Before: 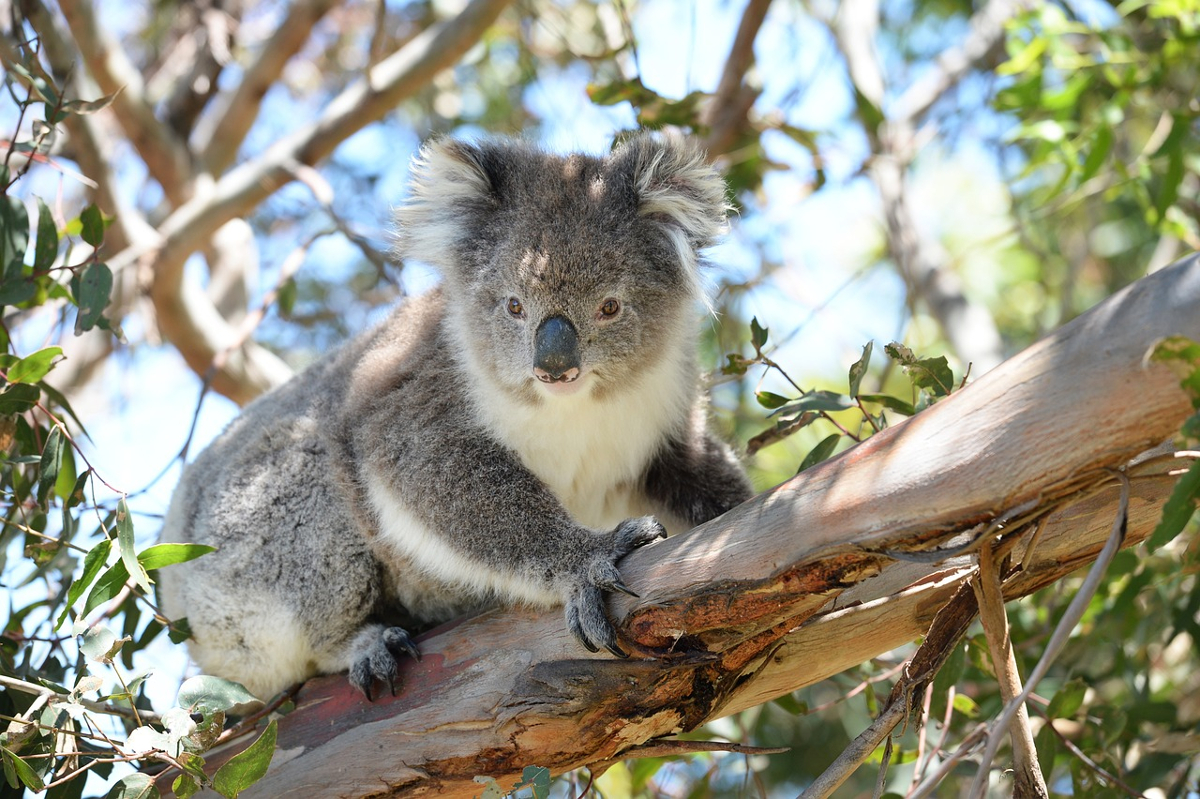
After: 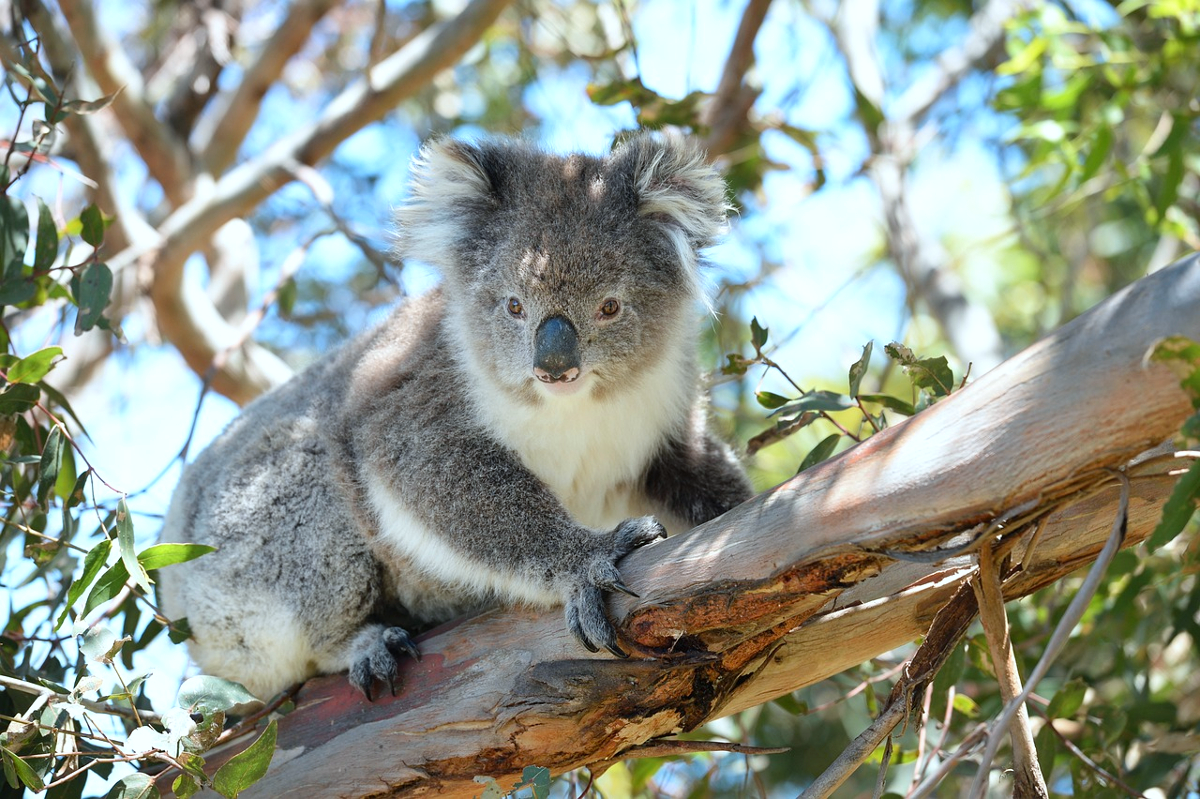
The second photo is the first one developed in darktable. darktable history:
color calibration: output R [1.063, -0.012, -0.003, 0], output G [0, 1.022, 0.021, 0], output B [-0.079, 0.047, 1, 0], illuminant custom, x 0.368, y 0.373, temperature 4336.19 K
